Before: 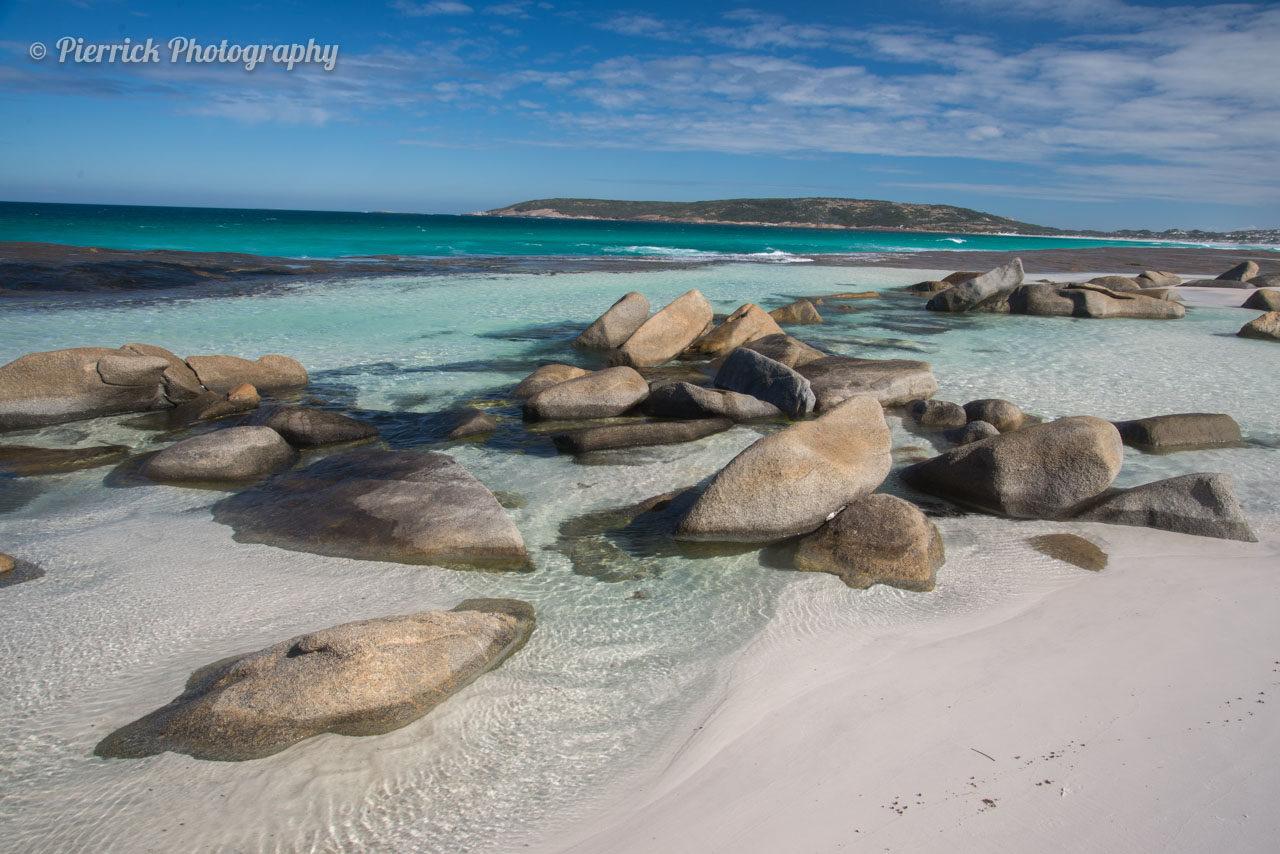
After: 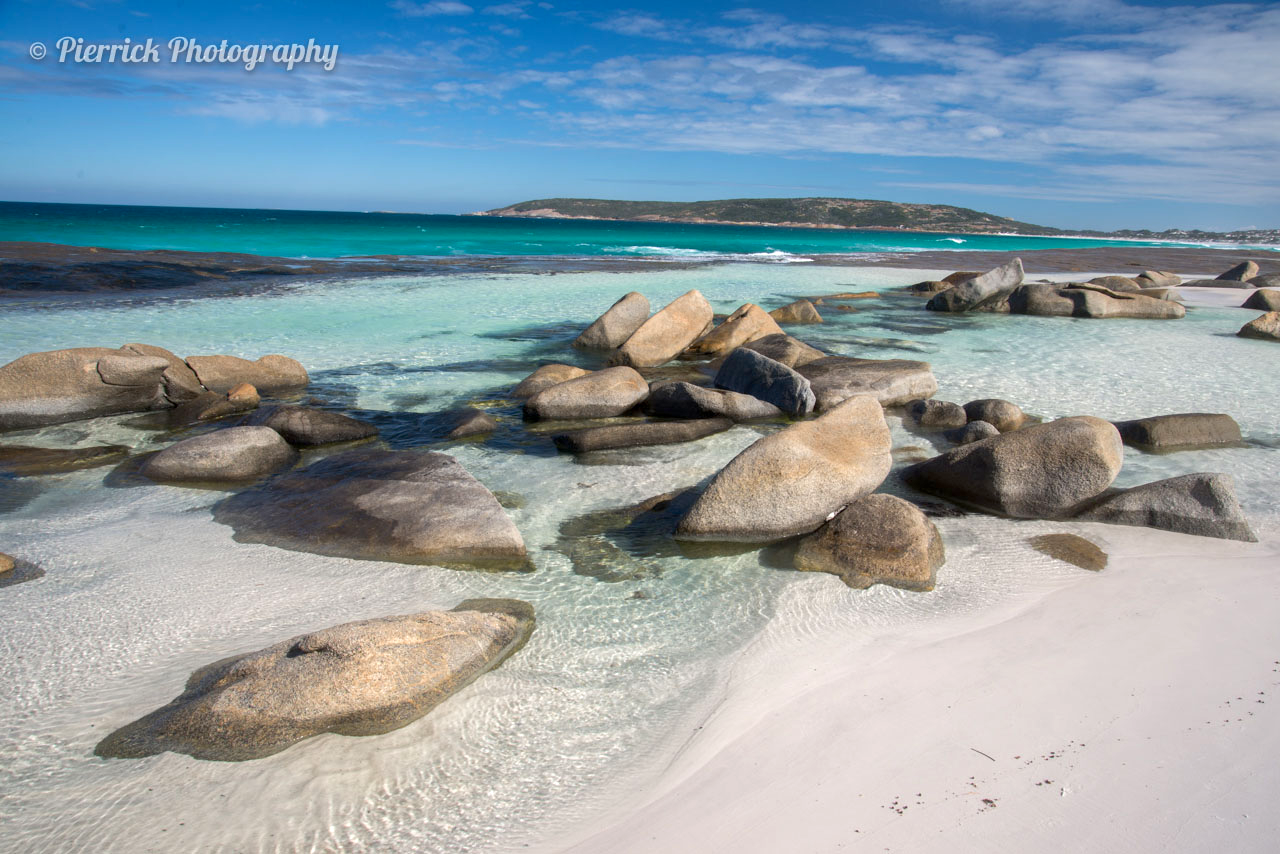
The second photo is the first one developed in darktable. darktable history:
exposure: black level correction 0.005, exposure 0.409 EV, compensate highlight preservation false
